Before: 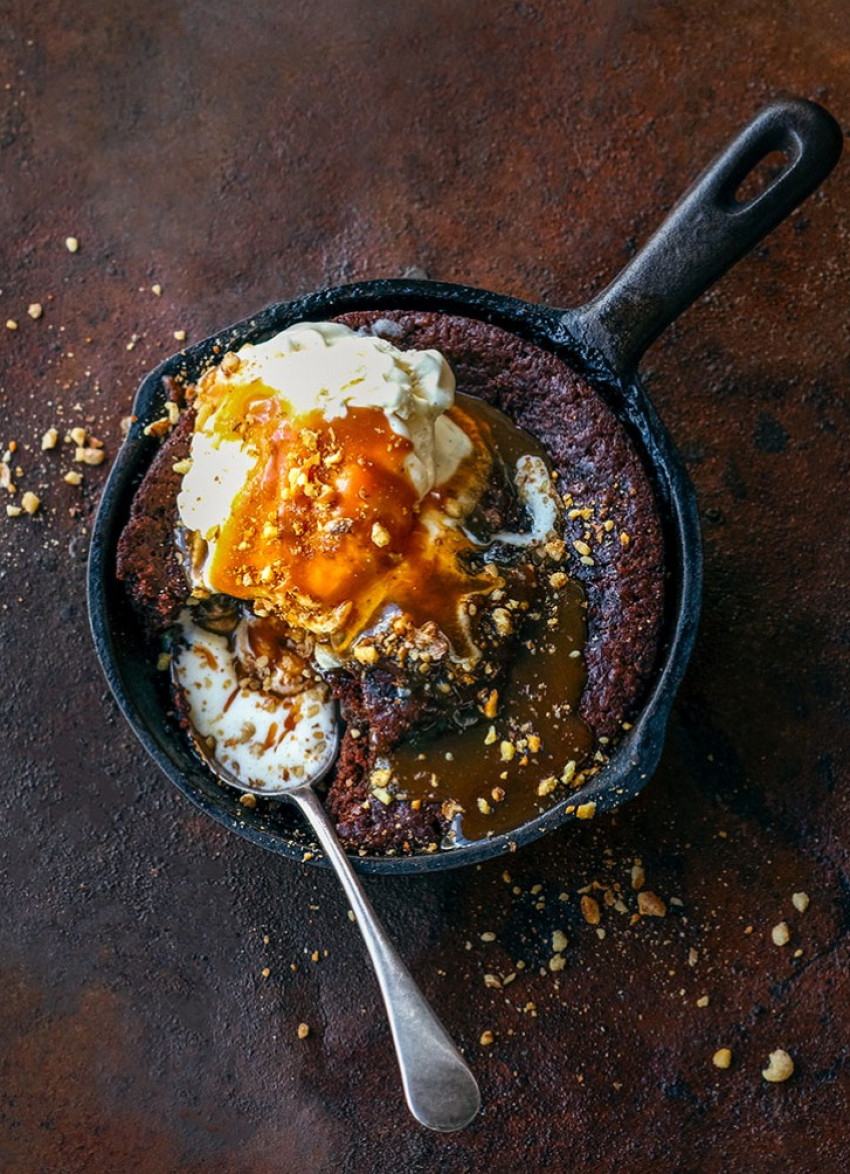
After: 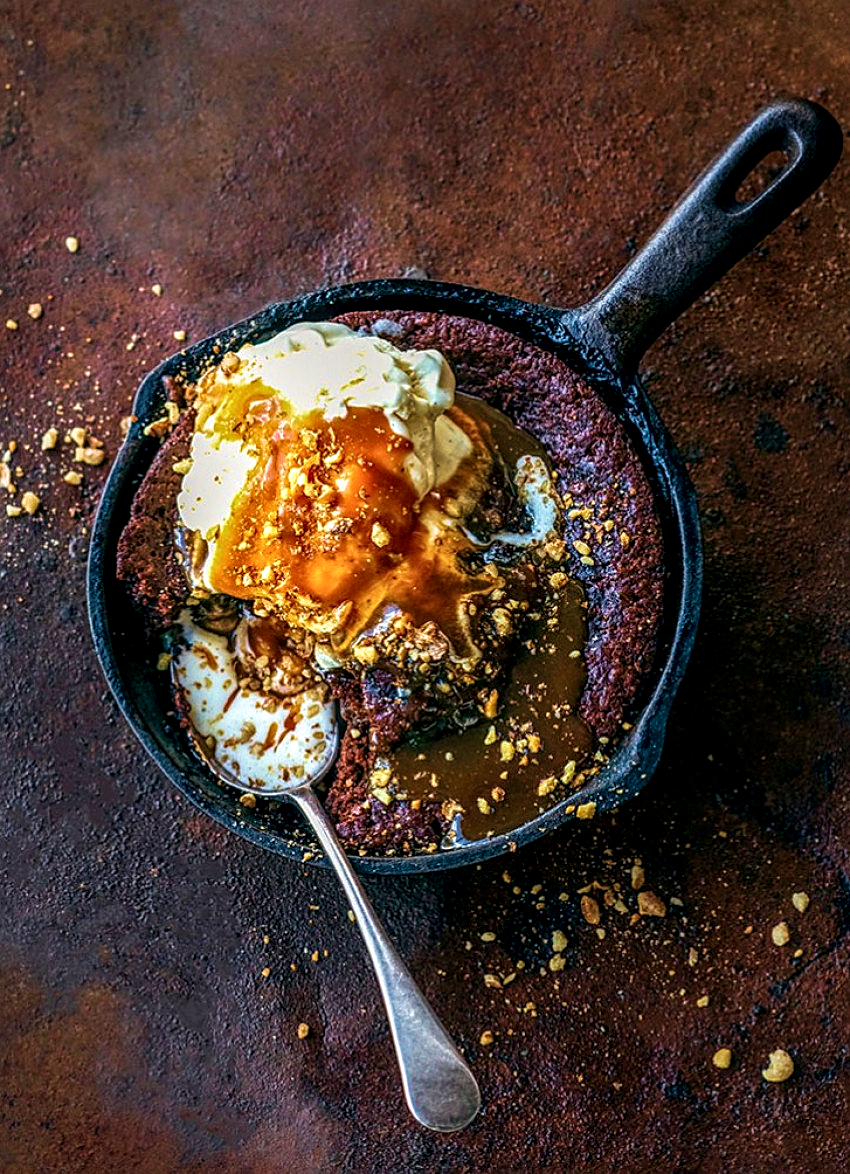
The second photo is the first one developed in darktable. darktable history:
sharpen: on, module defaults
velvia: strength 67.07%, mid-tones bias 0.972
local contrast: highlights 25%, detail 150%
